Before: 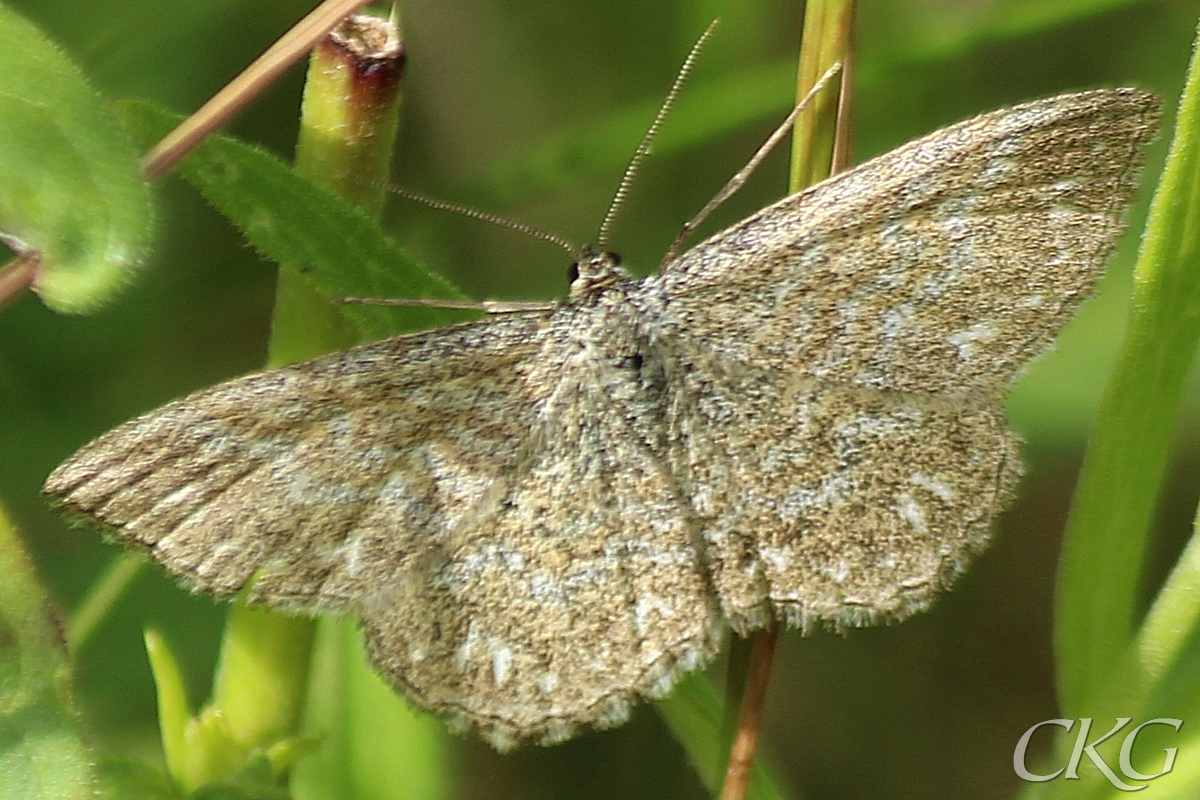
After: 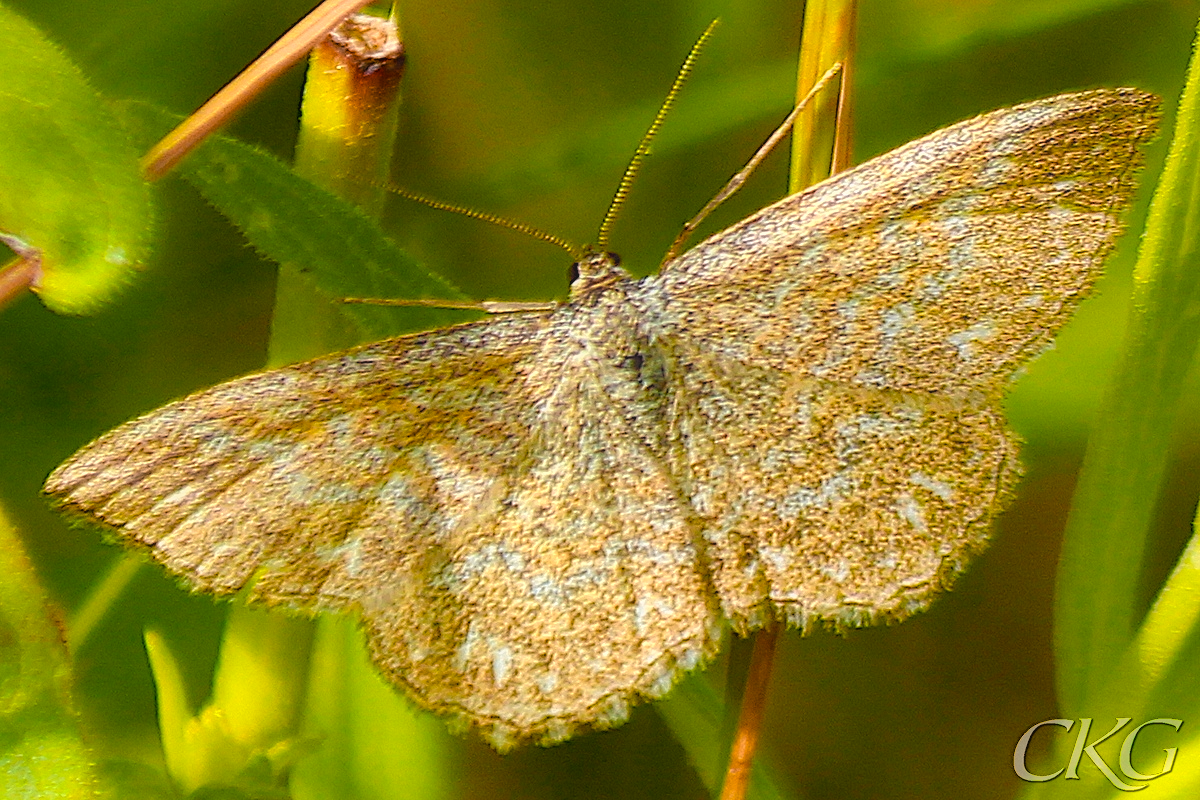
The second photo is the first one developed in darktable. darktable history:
color equalizer "cinematic": saturation › orange 1.11, saturation › yellow 1.11, saturation › cyan 1.11, saturation › blue 1.17, hue › red 6.83, hue › orange -14.63, hue › yellow -10.73, hue › blue -10.73, brightness › red 1.16, brightness › orange 1.24, brightness › yellow 1.11, brightness › green 0.86, brightness › blue 0.801, brightness › lavender 1.04, brightness › magenta 0.983
contrast equalizer "soft": y [[0.5, 0.496, 0.435, 0.435, 0.496, 0.5], [0.5 ×6], [0.5 ×6], [0 ×6], [0 ×6]]
diffuse or sharpen "diffusion": radius span 100, 1st order speed 50%, 2nd order speed 50%, 3rd order speed 50%, 4th order speed 50% | blend: blend mode normal, opacity 25%; mask: uniform (no mask)
diffuse or sharpen "sharpen demosaicing: AA filter": edge sensitivity 1, 1st order anisotropy 100%, 2nd order anisotropy 100%, 3rd order anisotropy 100%, 4th order anisotropy 100%, 1st order speed -25%, 2nd order speed -25%, 3rd order speed -25%, 4th order speed -25%
haze removal: strength -0.1, adaptive false
color balance rgb "medium contrast": perceptual brilliance grading › highlights 20%, perceptual brilliance grading › mid-tones 10%, perceptual brilliance grading › shadows -20%
color balance rgb: perceptual saturation grading › global saturation 20%, perceptual saturation grading › highlights -25%, perceptual saturation grading › shadows 25%, global vibrance 50%
